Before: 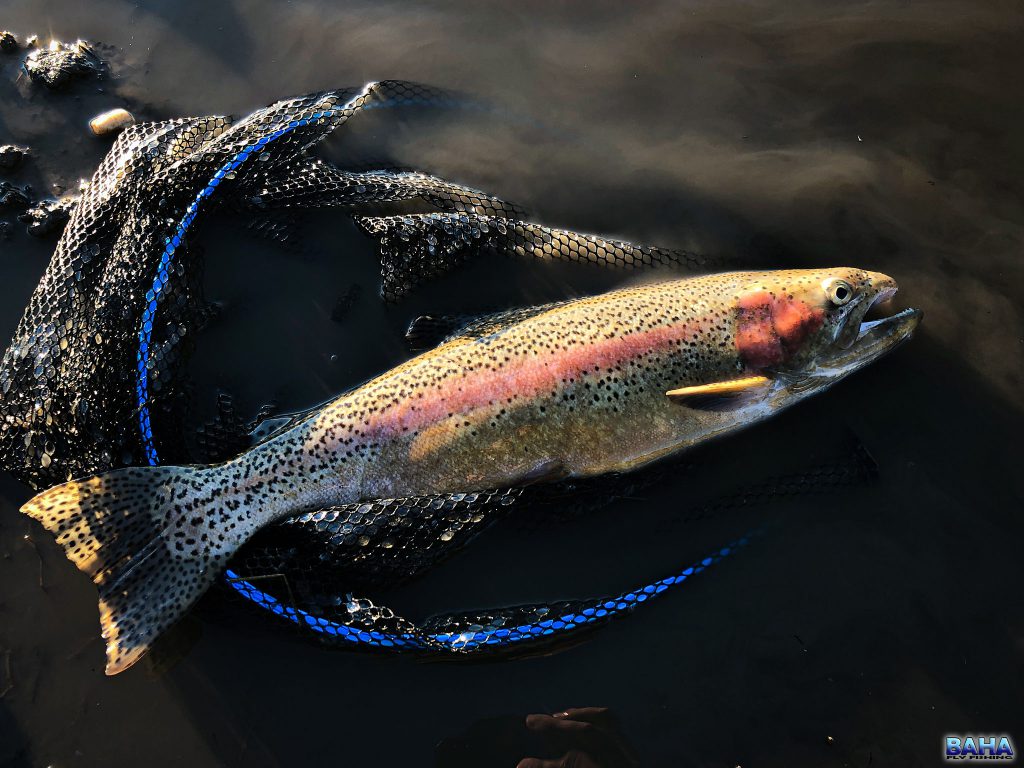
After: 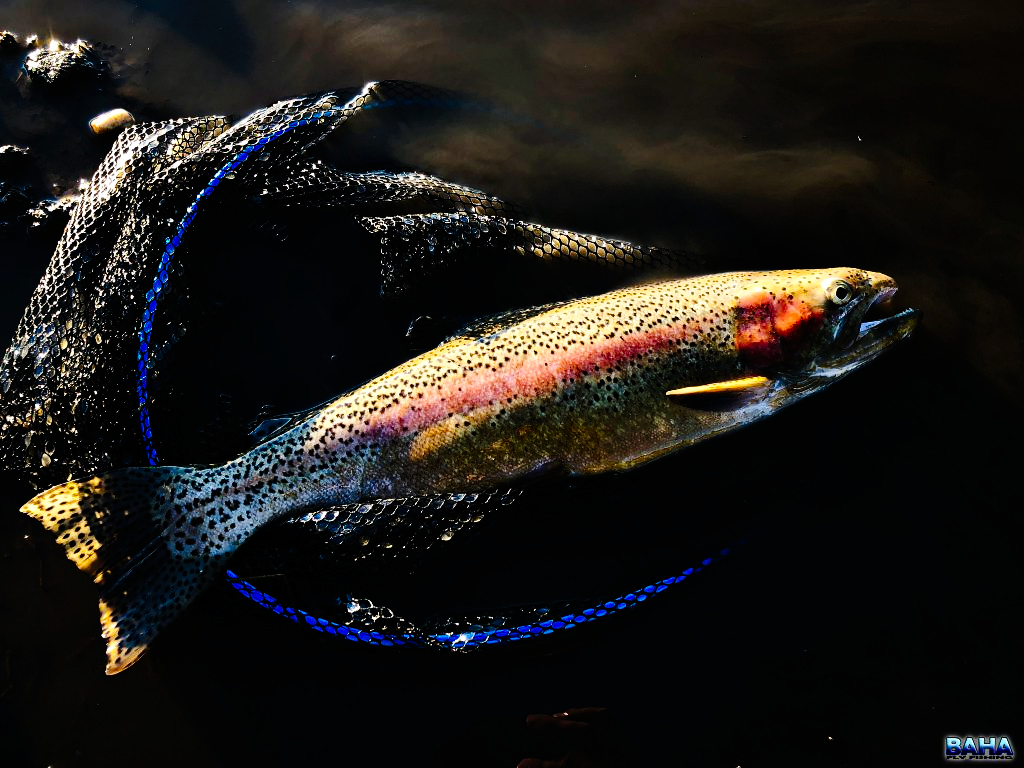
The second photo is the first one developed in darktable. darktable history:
color balance rgb: linear chroma grading › global chroma 15.362%, perceptual saturation grading › global saturation 20%, perceptual saturation grading › highlights -25.011%, perceptual saturation grading › shadows 24.202%, perceptual brilliance grading › highlights 3.503%, perceptual brilliance grading › mid-tones -17.903%, perceptual brilliance grading › shadows -41.971%, global vibrance 9.854%
tone curve: curves: ch0 [(0, 0) (0.003, 0.003) (0.011, 0.005) (0.025, 0.008) (0.044, 0.012) (0.069, 0.02) (0.1, 0.031) (0.136, 0.047) (0.177, 0.088) (0.224, 0.141) (0.277, 0.222) (0.335, 0.32) (0.399, 0.425) (0.468, 0.524) (0.543, 0.623) (0.623, 0.716) (0.709, 0.796) (0.801, 0.88) (0.898, 0.959) (1, 1)], preserve colors none
